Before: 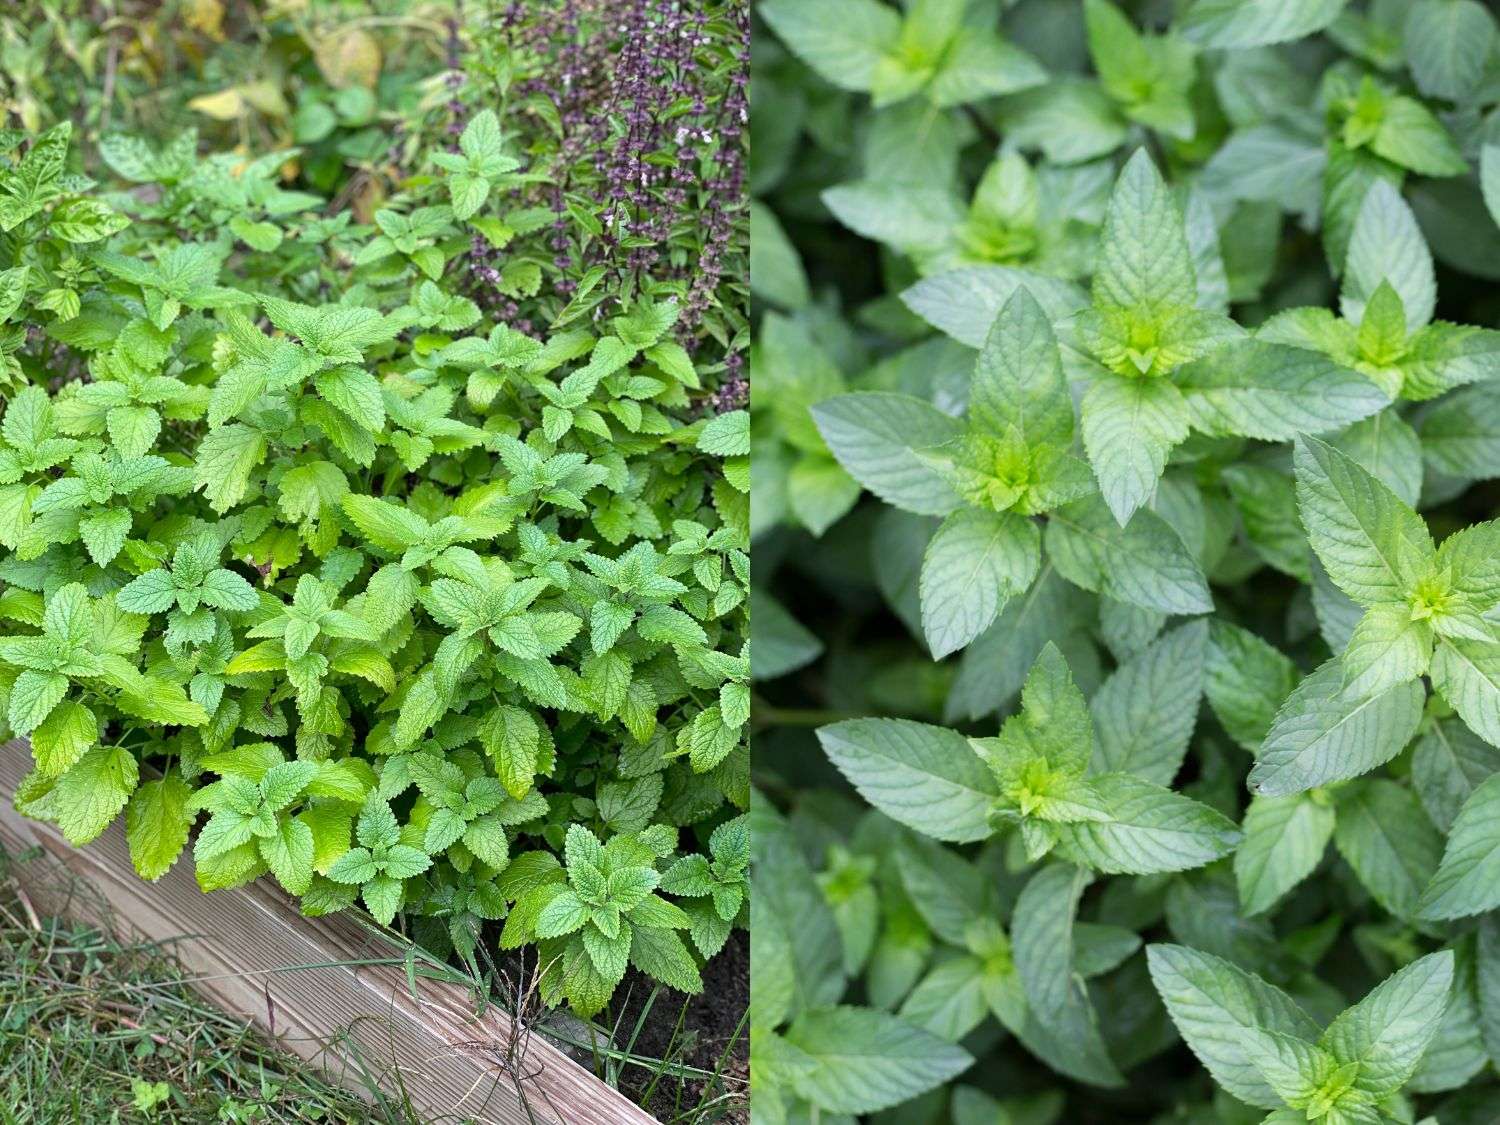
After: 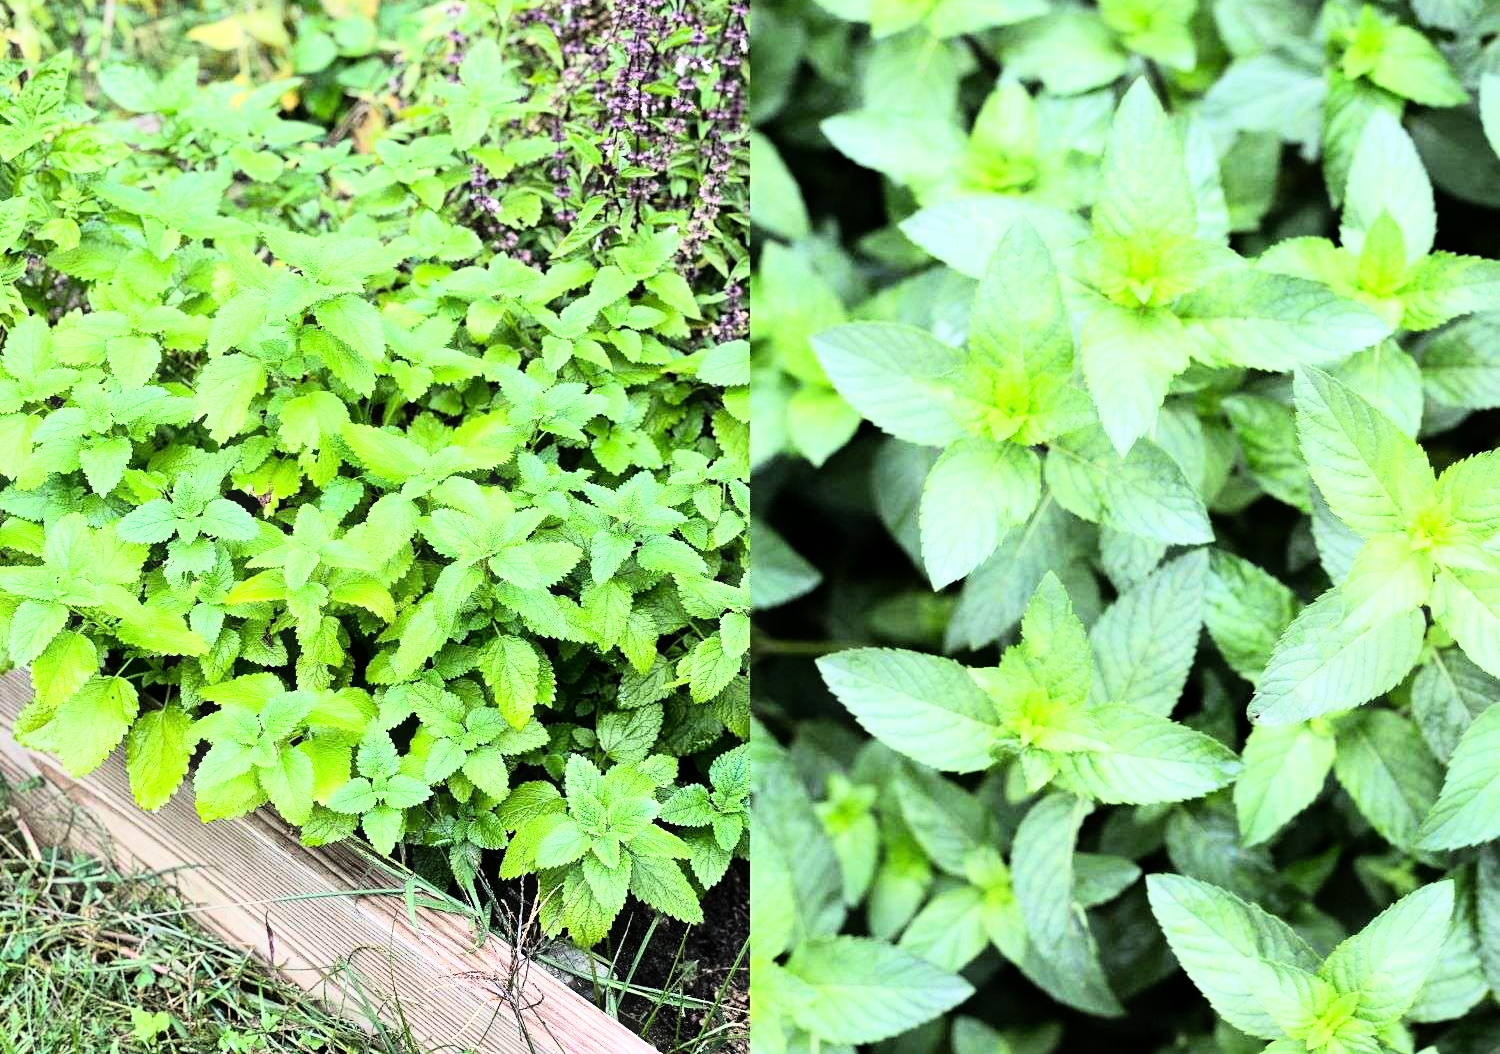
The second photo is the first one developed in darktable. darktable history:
bloom: size 3%, threshold 100%, strength 0%
rgb curve: curves: ch0 [(0, 0) (0.21, 0.15) (0.24, 0.21) (0.5, 0.75) (0.75, 0.96) (0.89, 0.99) (1, 1)]; ch1 [(0, 0.02) (0.21, 0.13) (0.25, 0.2) (0.5, 0.67) (0.75, 0.9) (0.89, 0.97) (1, 1)]; ch2 [(0, 0.02) (0.21, 0.13) (0.25, 0.2) (0.5, 0.67) (0.75, 0.9) (0.89, 0.97) (1, 1)], compensate middle gray true
crop and rotate: top 6.25%
